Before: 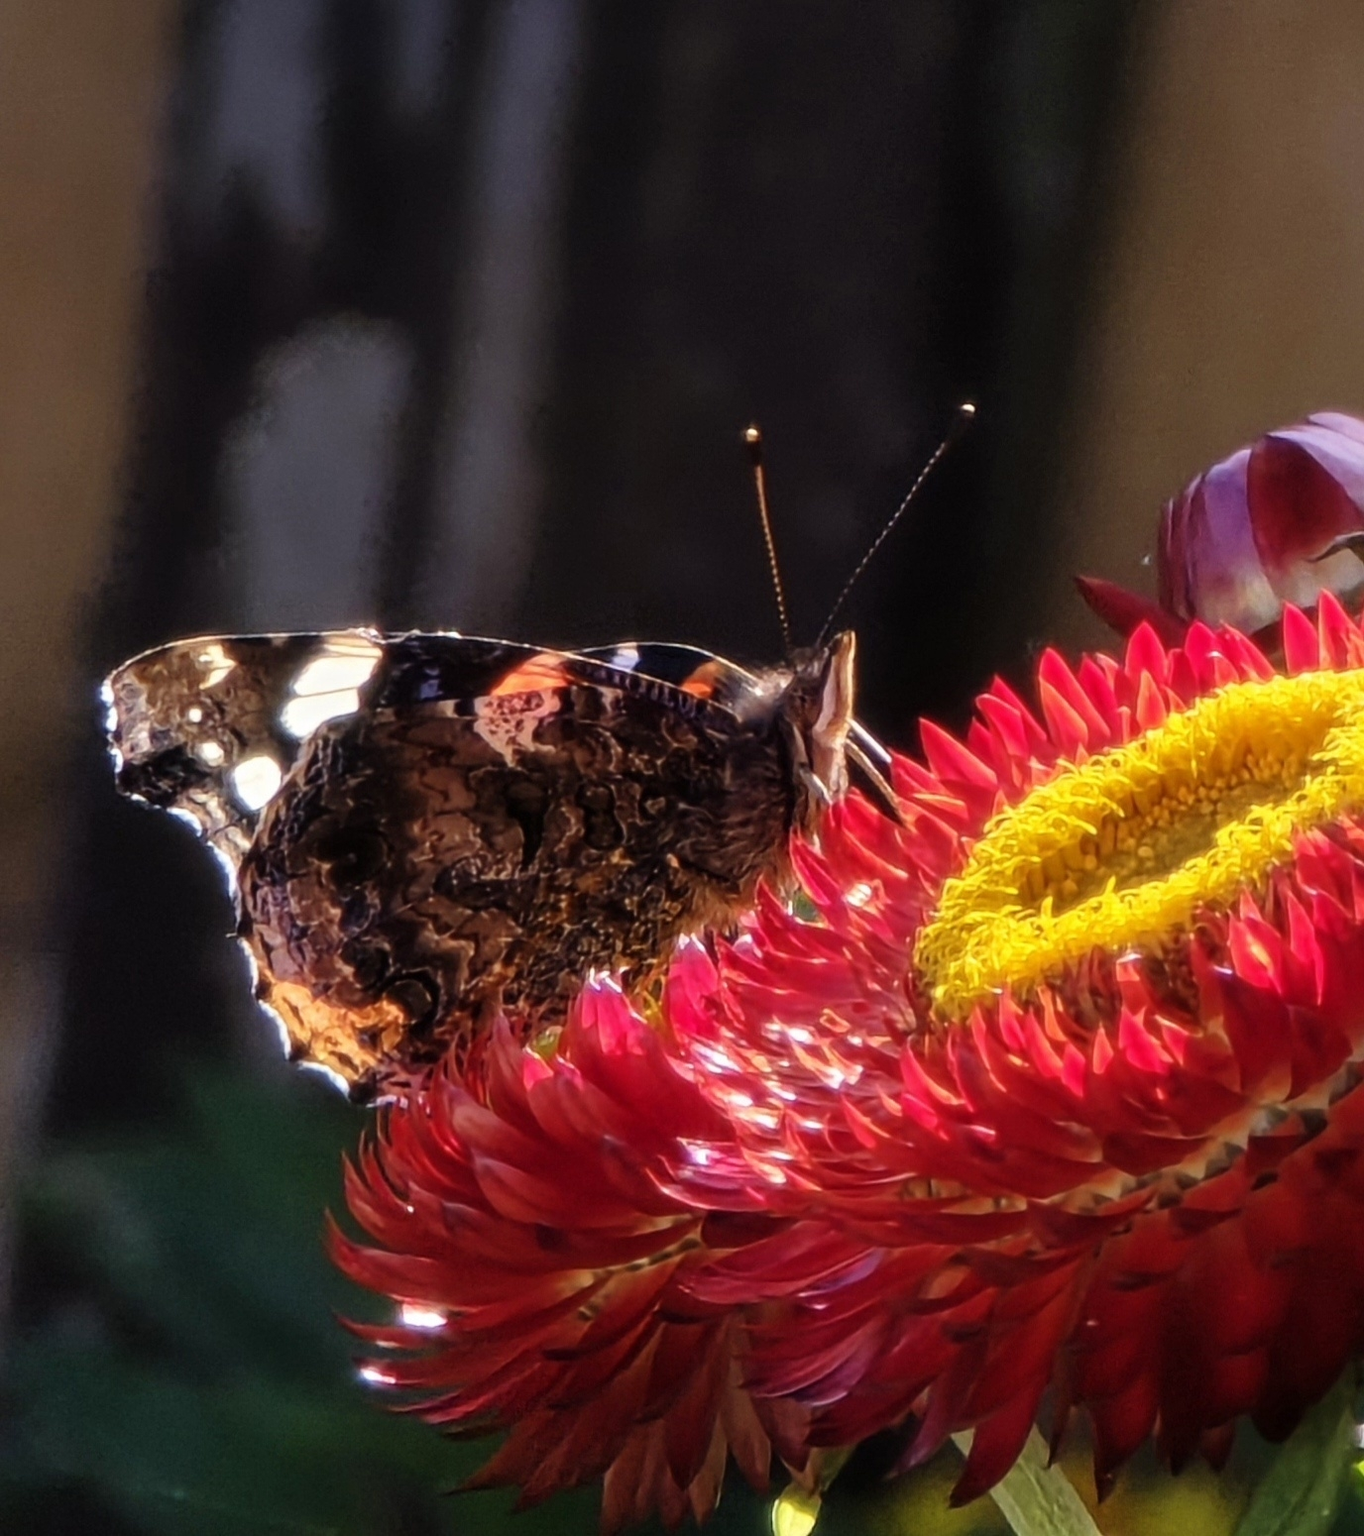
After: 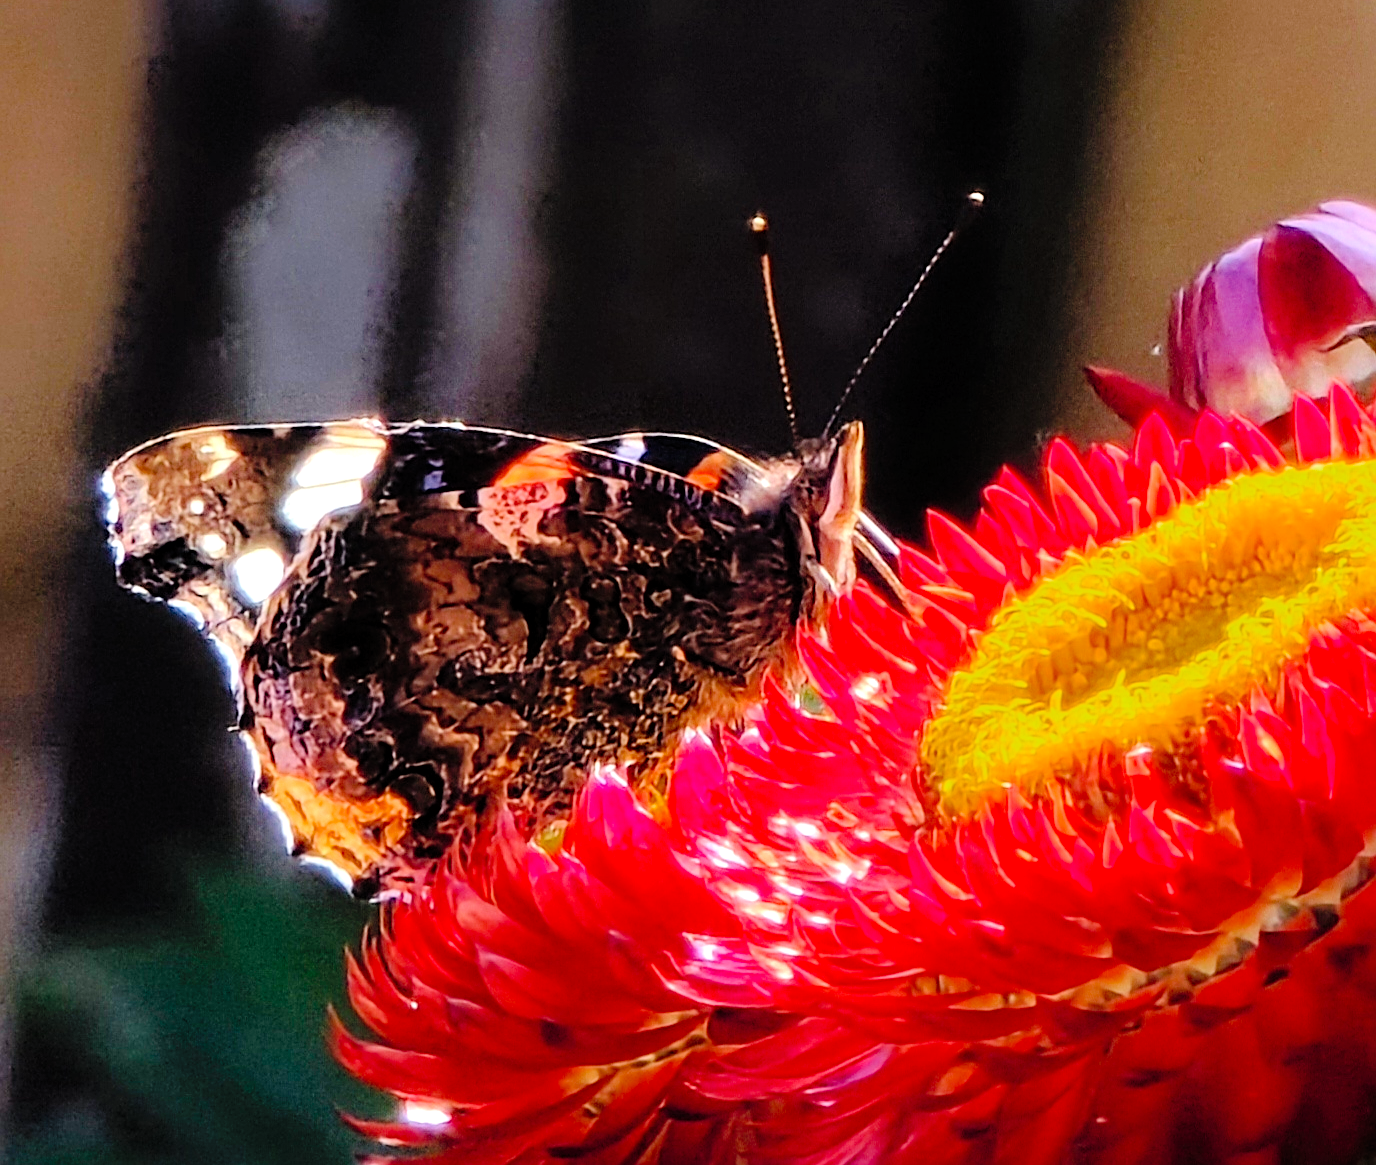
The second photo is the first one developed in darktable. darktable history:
crop: top 13.924%, bottom 10.882%
contrast brightness saturation: contrast 0.102, brightness 0.312, saturation 0.142
sharpen: on, module defaults
tone curve: curves: ch0 [(0.003, 0) (0.066, 0.023) (0.149, 0.094) (0.264, 0.238) (0.395, 0.421) (0.517, 0.56) (0.688, 0.743) (0.813, 0.846) (1, 1)]; ch1 [(0, 0) (0.164, 0.115) (0.337, 0.332) (0.39, 0.398) (0.464, 0.461) (0.501, 0.5) (0.507, 0.503) (0.534, 0.537) (0.577, 0.59) (0.652, 0.681) (0.733, 0.749) (0.811, 0.796) (1, 1)]; ch2 [(0, 0) (0.337, 0.382) (0.464, 0.476) (0.501, 0.502) (0.527, 0.54) (0.551, 0.565) (0.6, 0.59) (0.687, 0.675) (1, 1)], preserve colors none
exposure: black level correction 0.001, compensate highlight preservation false
color zones: curves: ch0 [(0, 0.425) (0.143, 0.422) (0.286, 0.42) (0.429, 0.419) (0.571, 0.419) (0.714, 0.42) (0.857, 0.422) (1, 0.425)]
tone equalizer: -8 EV -0.732 EV, -7 EV -0.727 EV, -6 EV -0.615 EV, -5 EV -0.374 EV, -3 EV 0.4 EV, -2 EV 0.6 EV, -1 EV 0.69 EV, +0 EV 0.761 EV
haze removal: compatibility mode true, adaptive false
